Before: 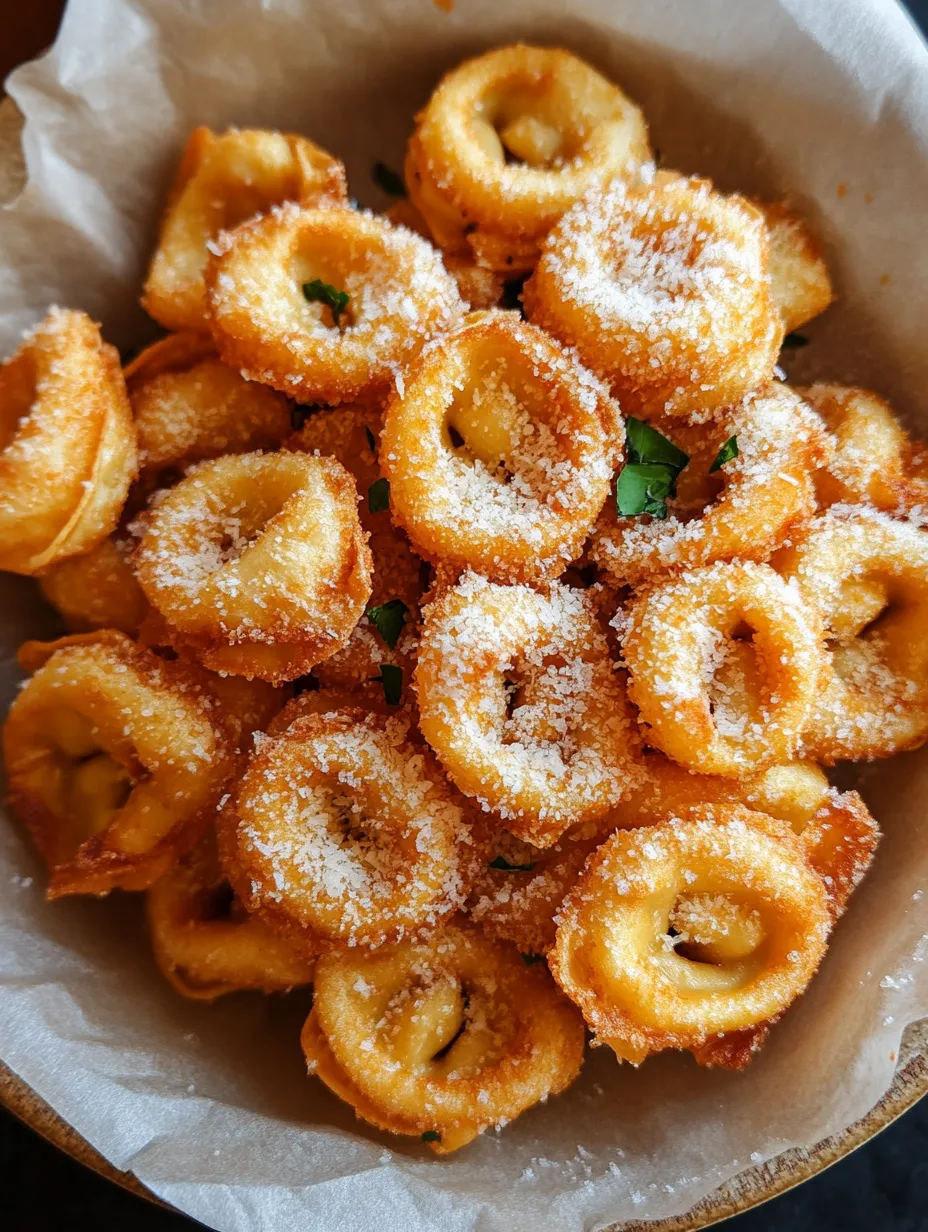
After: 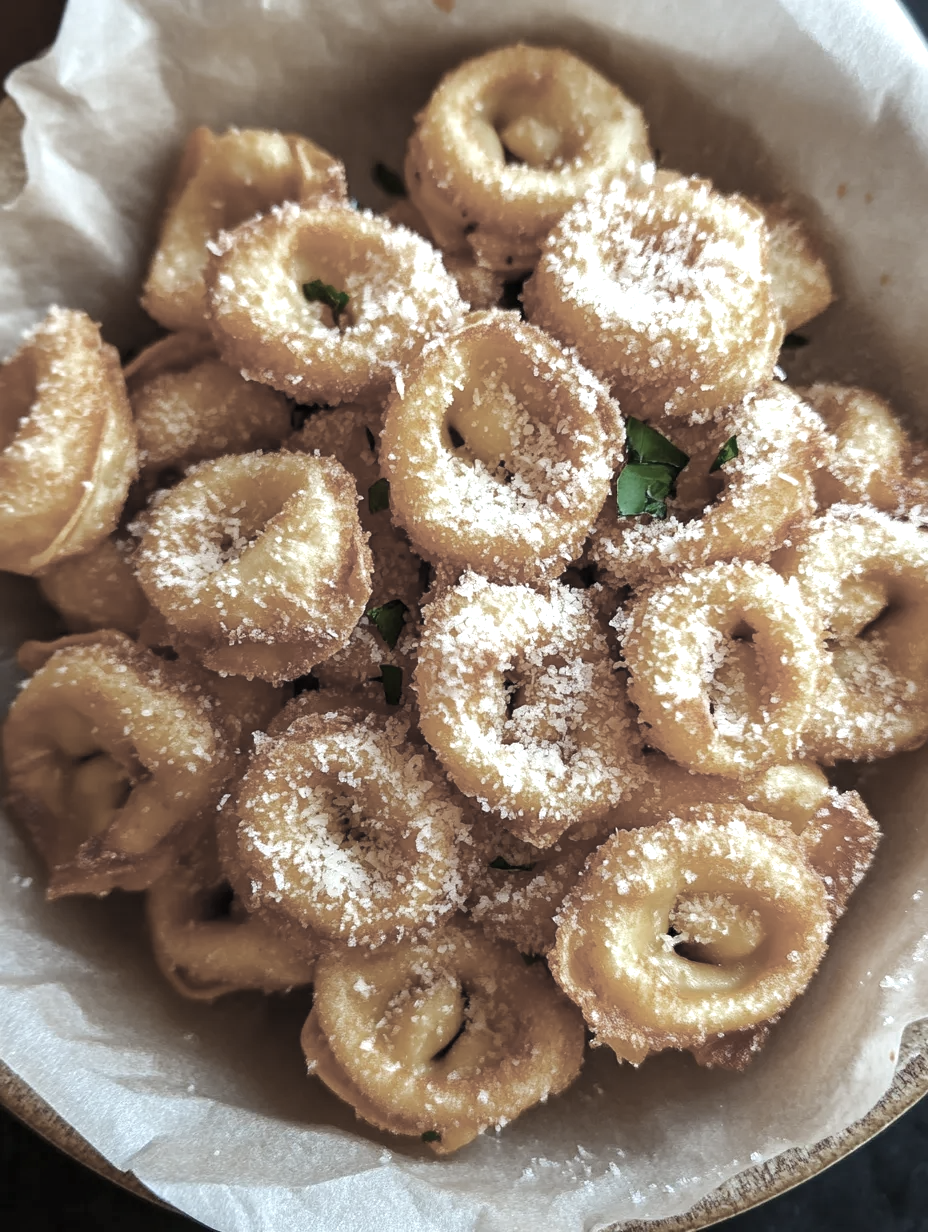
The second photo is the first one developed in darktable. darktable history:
exposure: black level correction 0, exposure 0.7 EV, compensate exposure bias true, compensate highlight preservation false
color zones: curves: ch0 [(0, 0.487) (0.241, 0.395) (0.434, 0.373) (0.658, 0.412) (0.838, 0.487)]; ch1 [(0, 0) (0.053, 0.053) (0.211, 0.202) (0.579, 0.259) (0.781, 0.241)]
tone equalizer: on, module defaults
color calibration: illuminant Planckian (black body), x 0.351, y 0.352, temperature 4794.27 K
